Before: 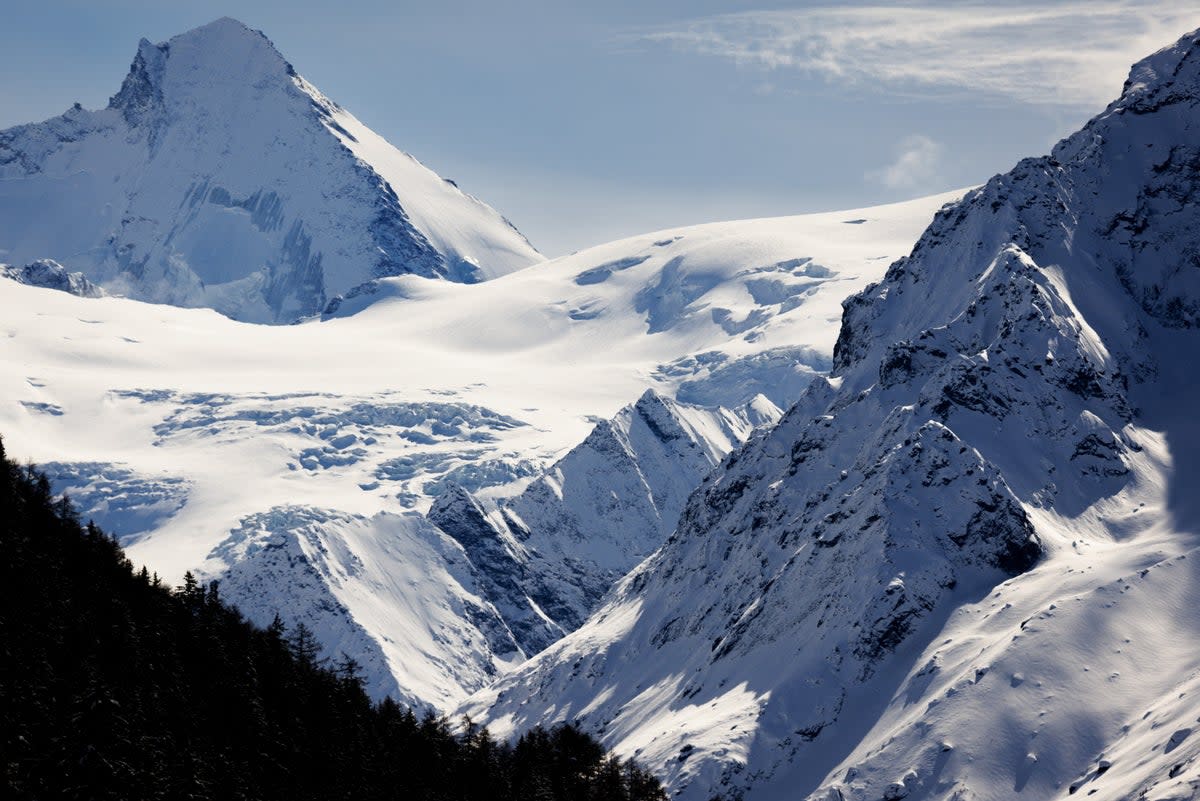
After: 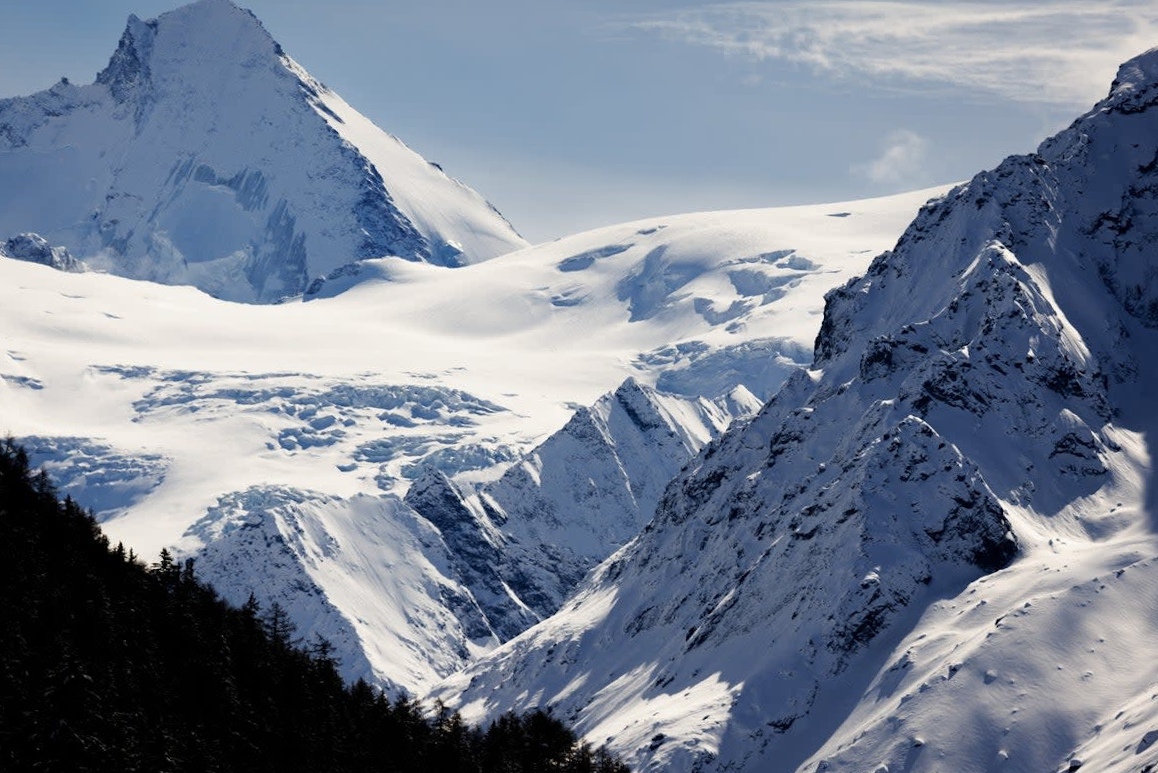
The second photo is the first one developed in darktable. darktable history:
crop and rotate: angle -1.38°
